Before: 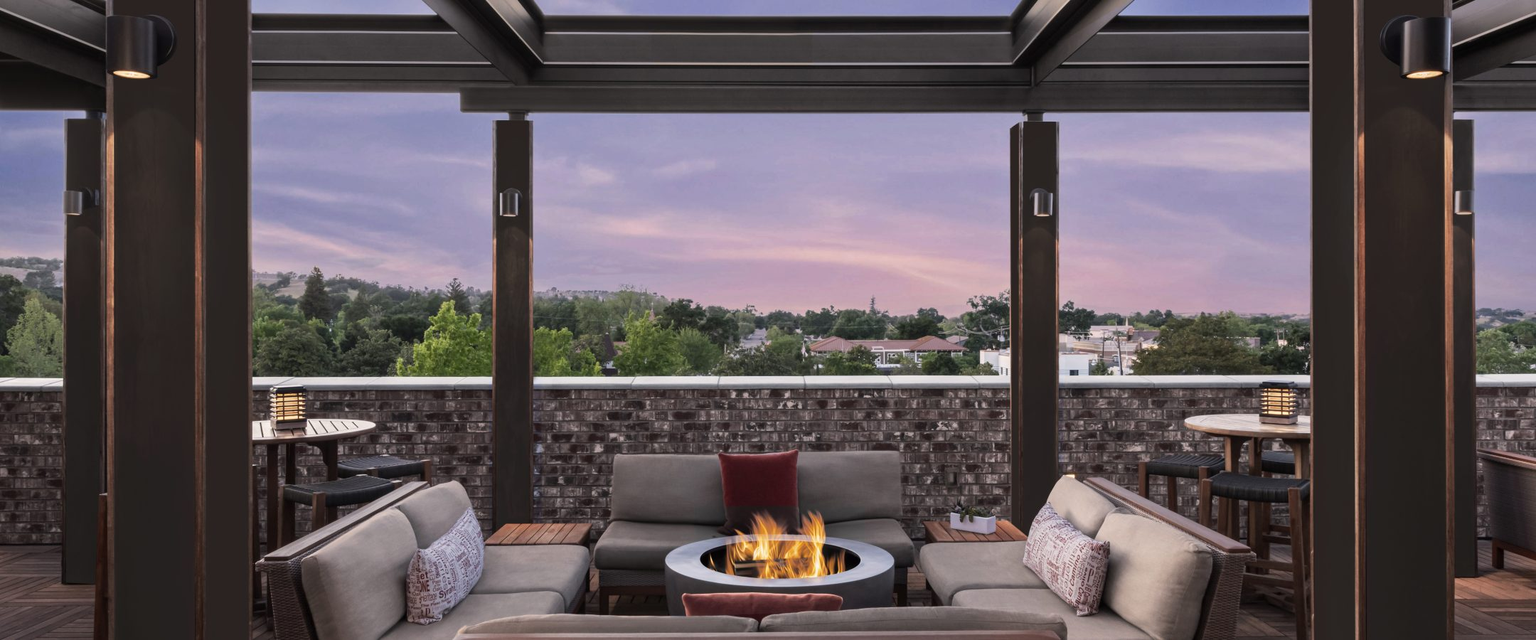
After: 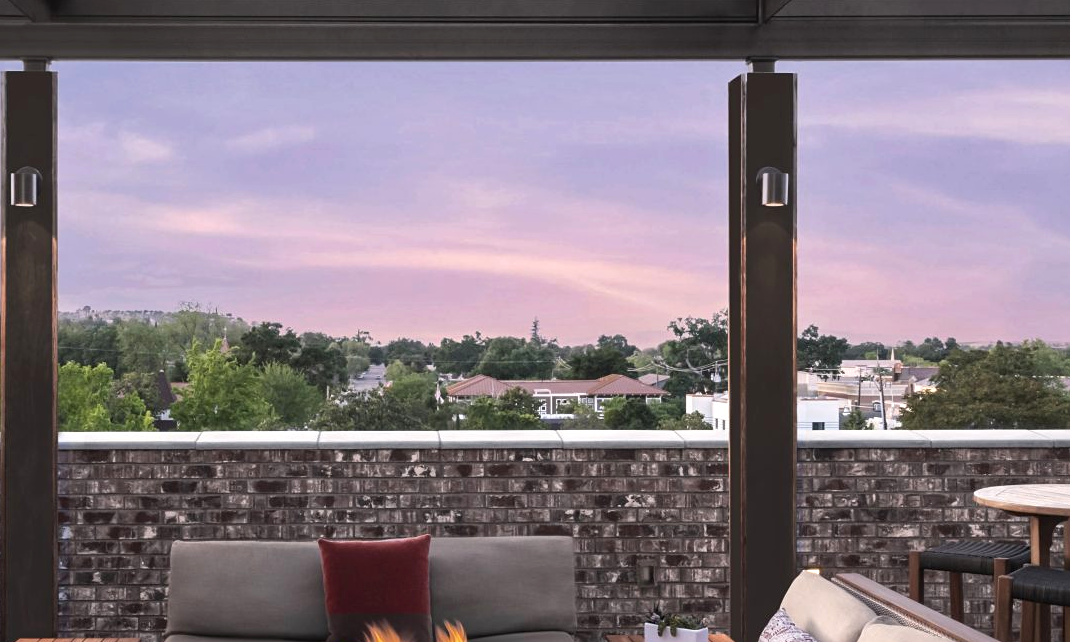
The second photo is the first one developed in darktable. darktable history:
crop: left 32.075%, top 10.976%, right 18.355%, bottom 17.596%
sharpen: amount 0.2
exposure: black level correction 0, exposure 0.4 EV, compensate exposure bias true, compensate highlight preservation false
